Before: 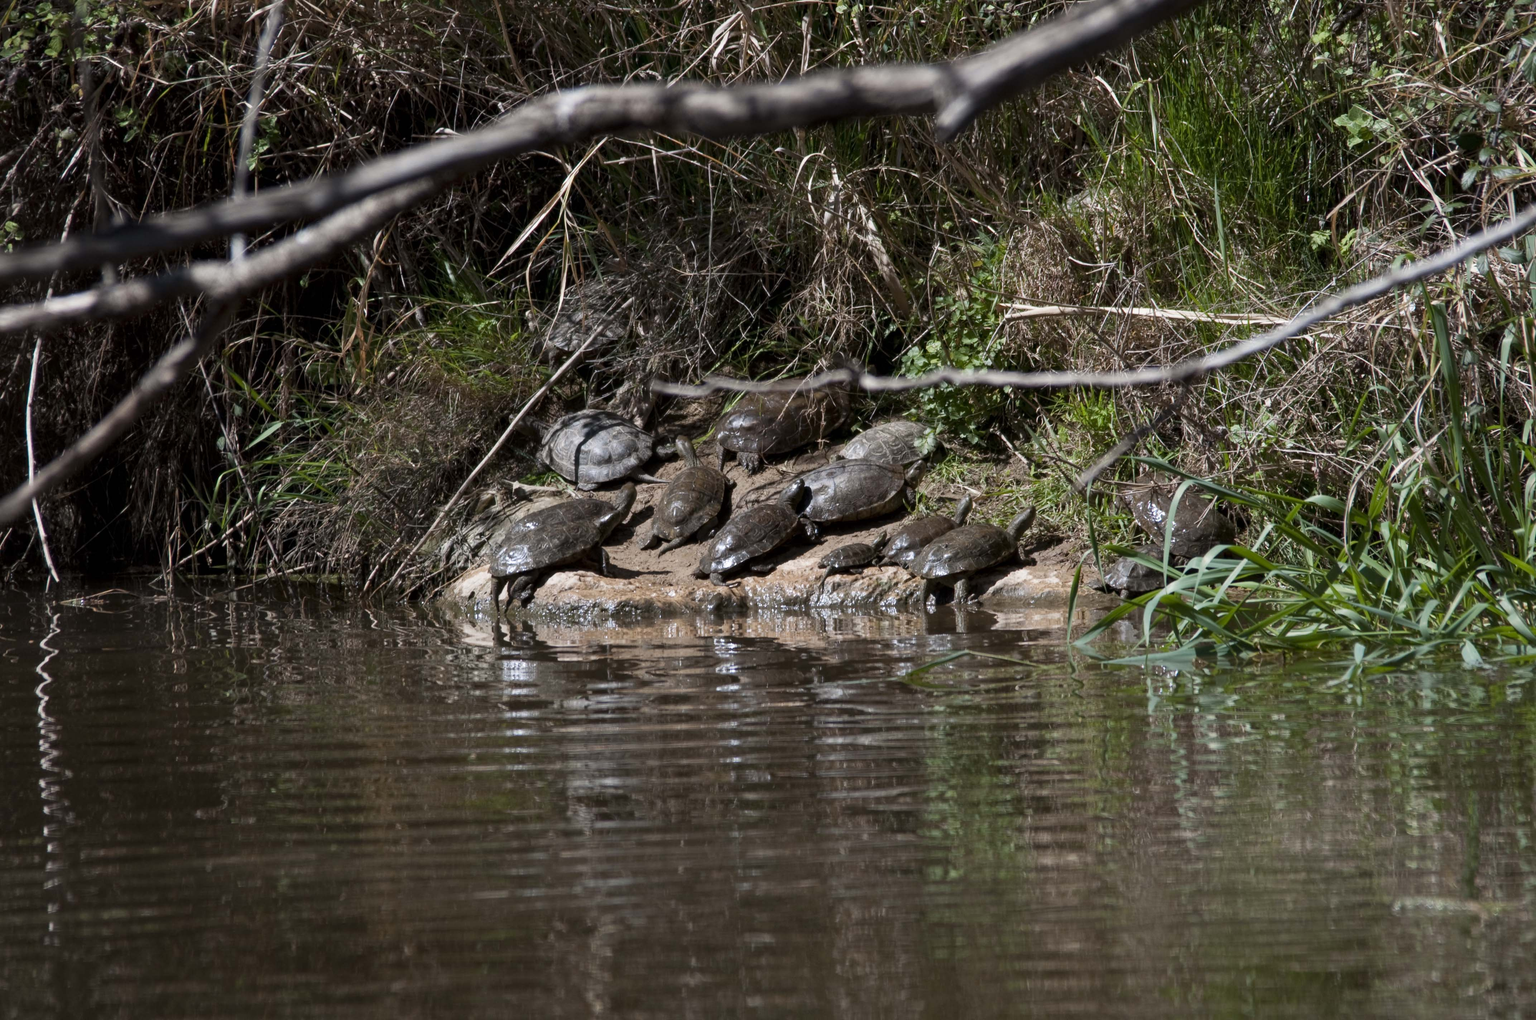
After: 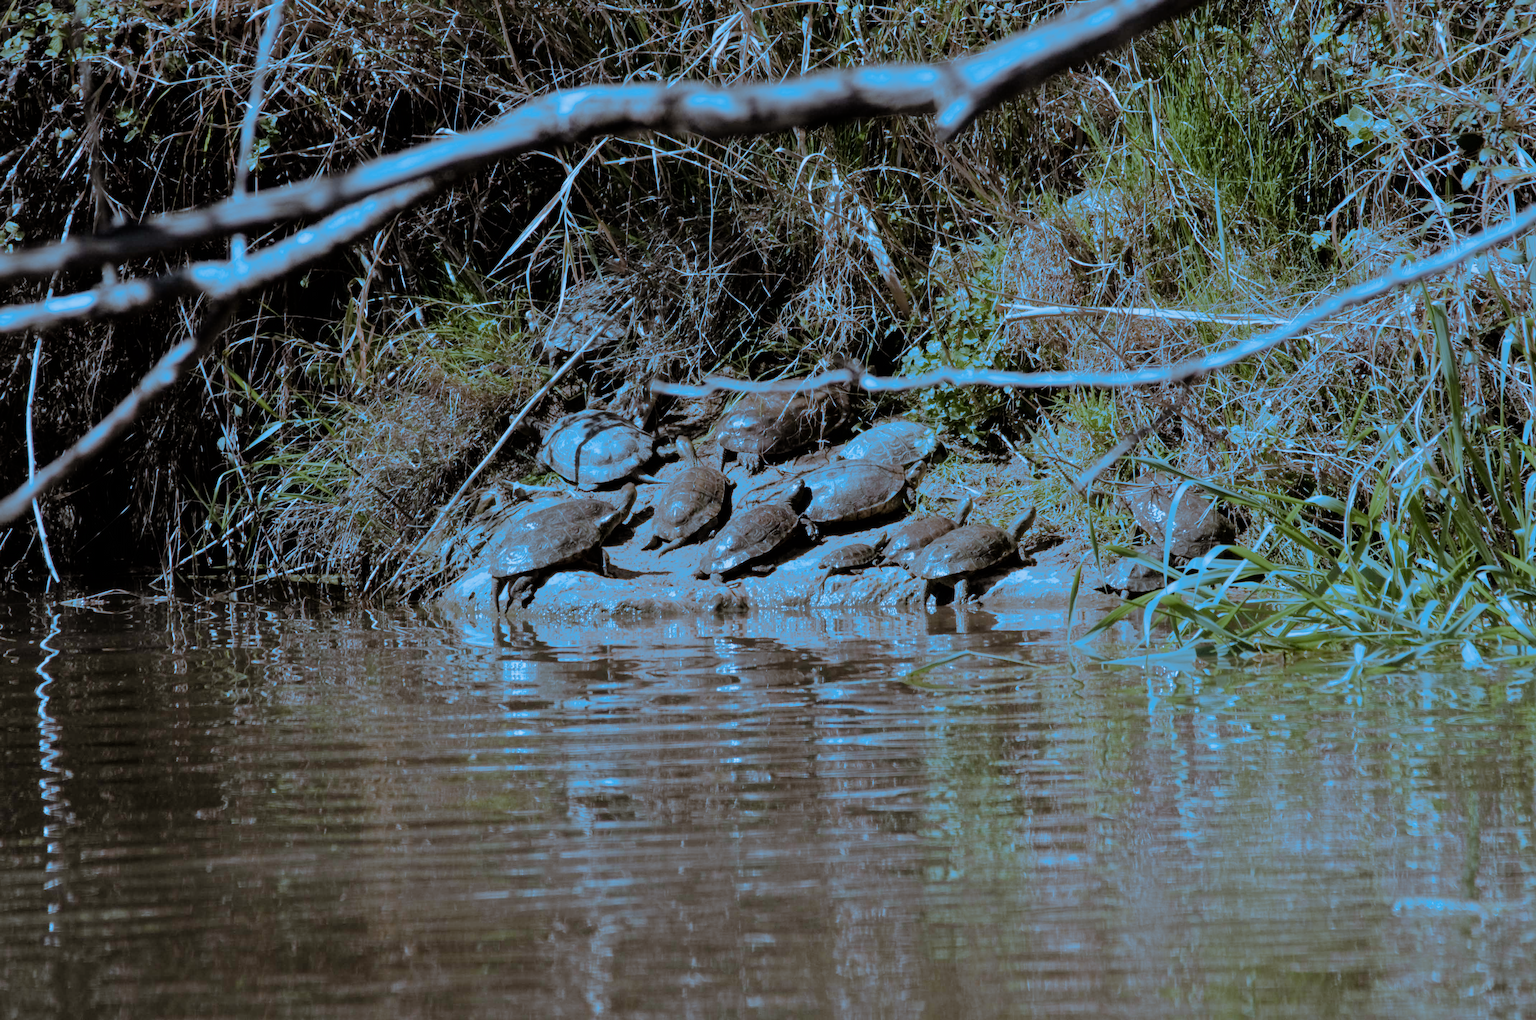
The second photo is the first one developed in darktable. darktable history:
filmic rgb: black relative exposure -7.65 EV, white relative exposure 4.56 EV, hardness 3.61
tone equalizer: -7 EV 0.15 EV, -6 EV 0.6 EV, -5 EV 1.15 EV, -4 EV 1.33 EV, -3 EV 1.15 EV, -2 EV 0.6 EV, -1 EV 0.15 EV, mask exposure compensation -0.5 EV
split-toning: shadows › hue 220°, shadows › saturation 0.64, highlights › hue 220°, highlights › saturation 0.64, balance 0, compress 5.22%
